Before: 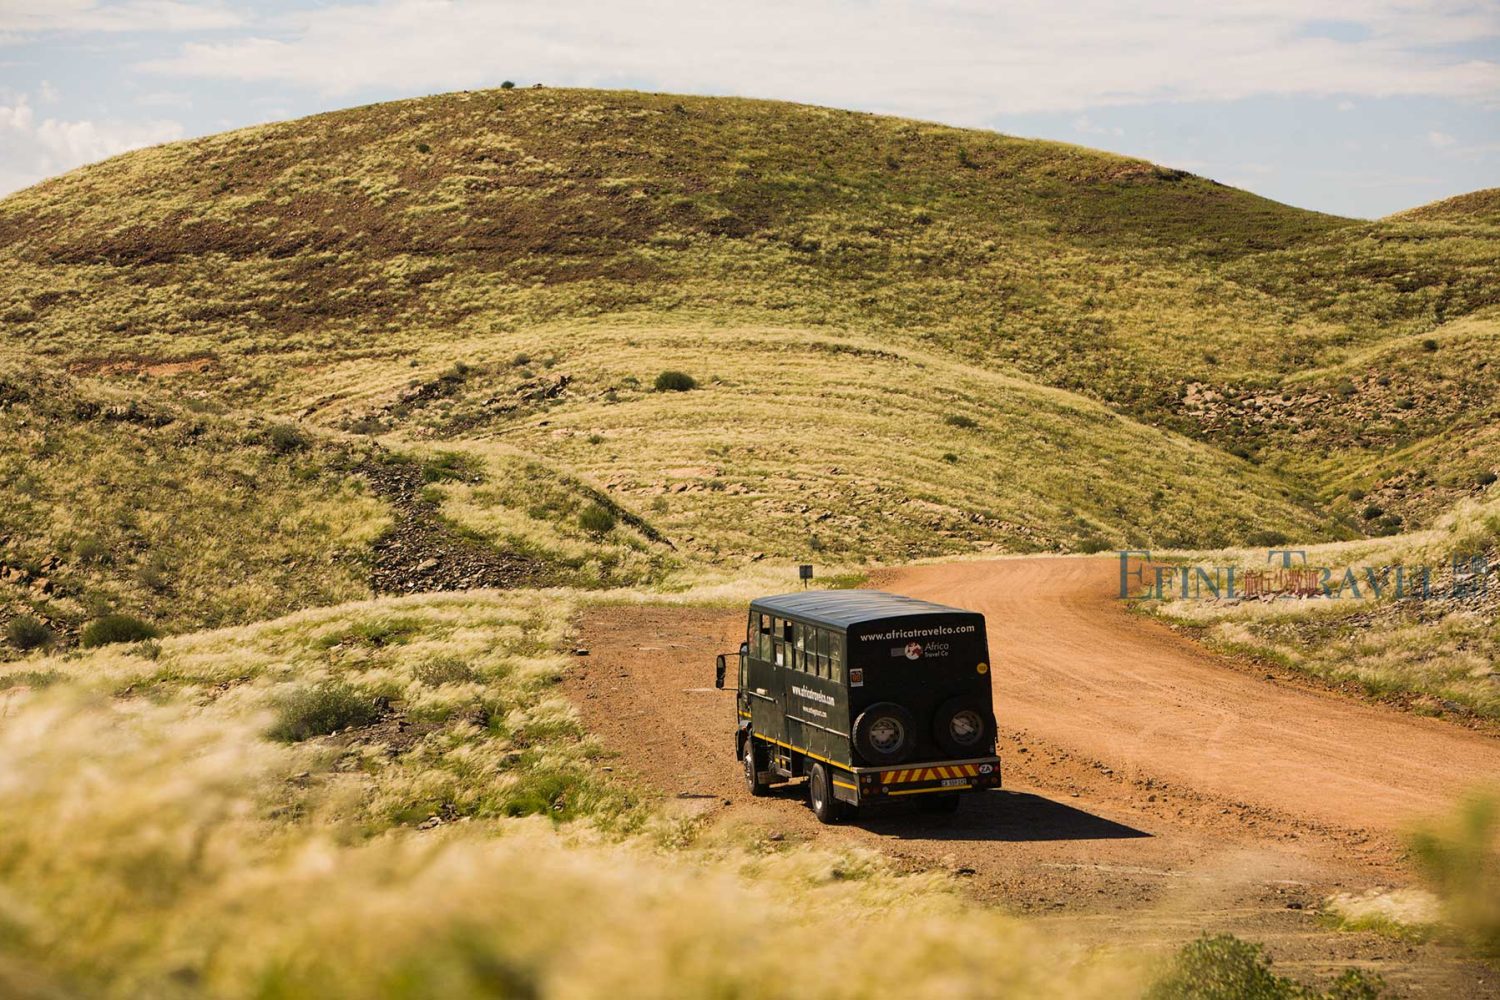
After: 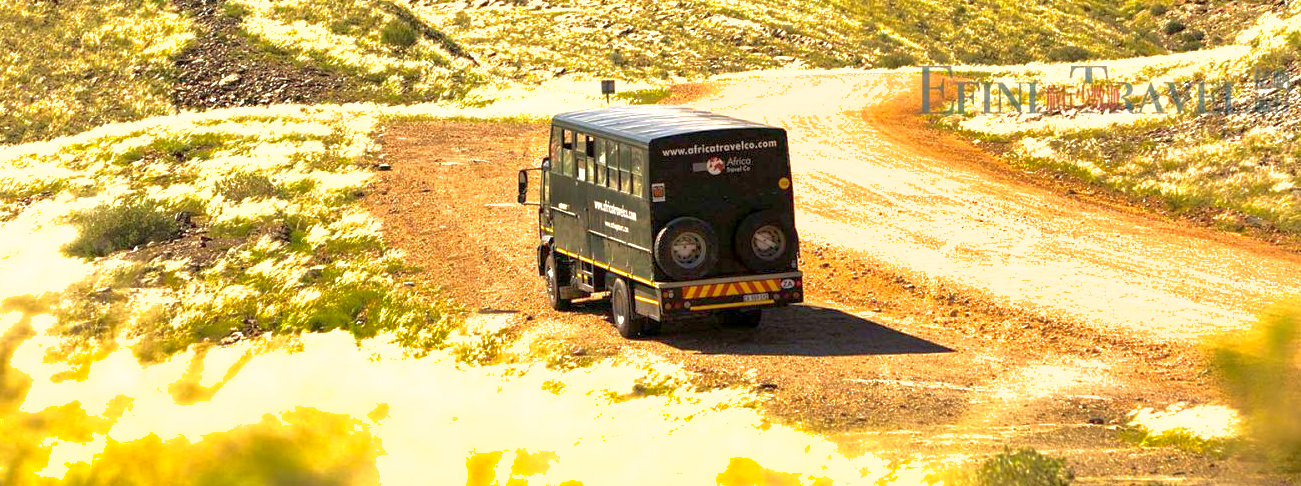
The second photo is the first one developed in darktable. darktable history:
crop and rotate: left 13.232%, top 48.577%, bottom 2.74%
exposure: black level correction 0.002, exposure 1.302 EV, compensate exposure bias true, compensate highlight preservation false
shadows and highlights: on, module defaults
